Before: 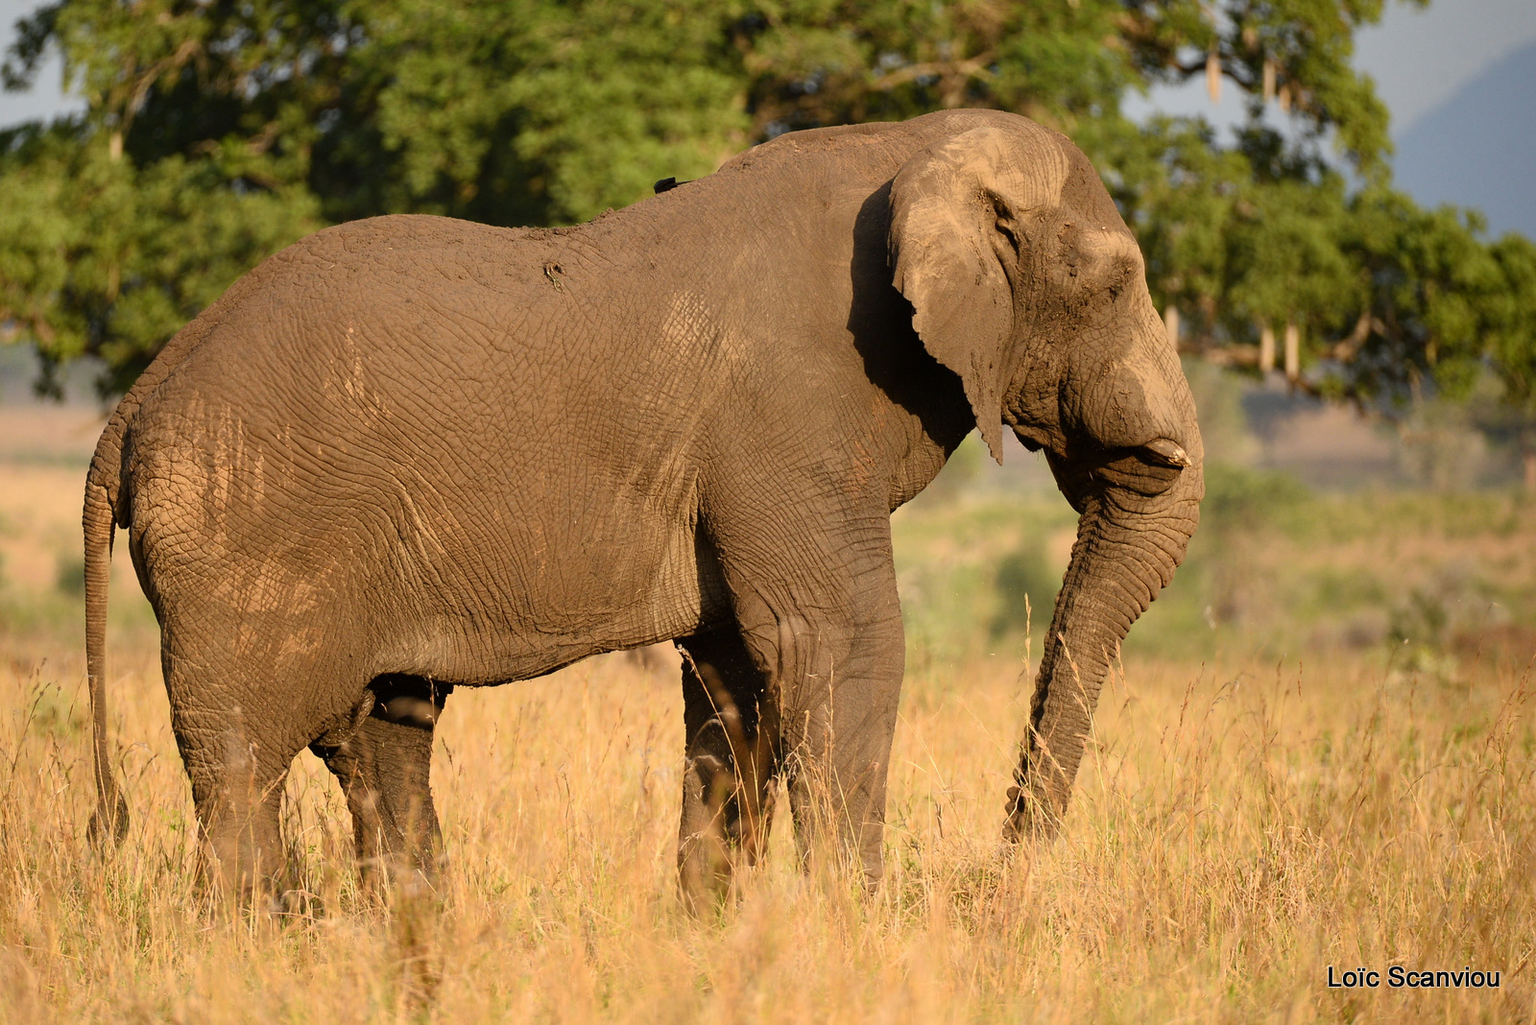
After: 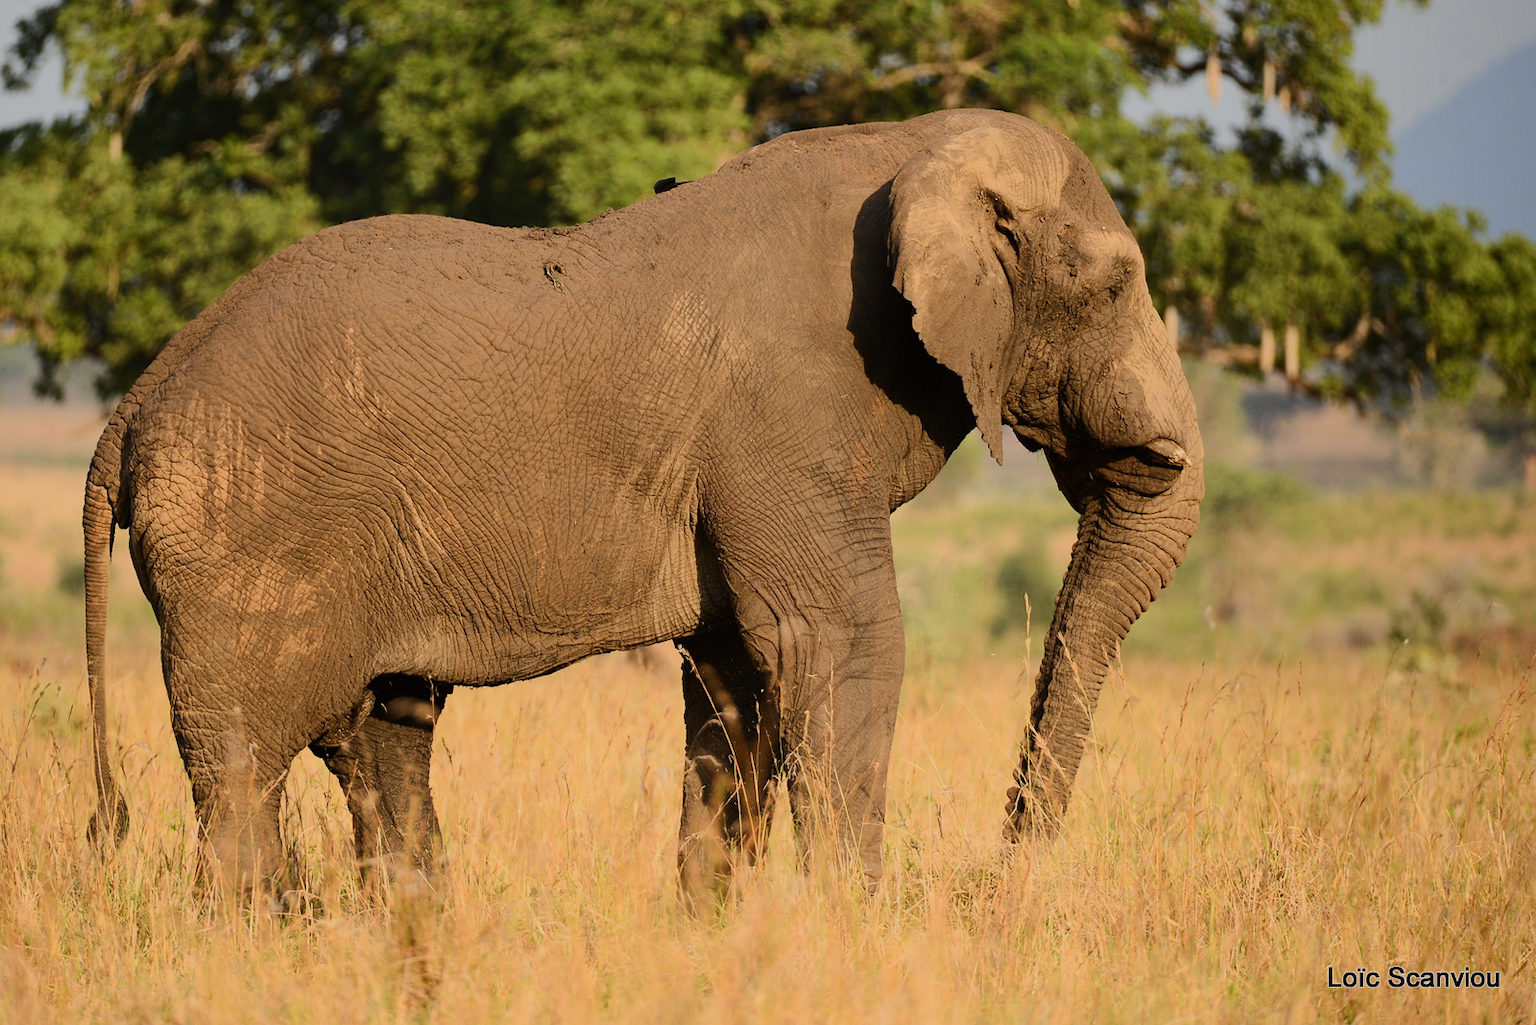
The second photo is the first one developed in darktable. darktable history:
base curve: curves: ch0 [(0, 0) (0.025, 0.046) (0.112, 0.277) (0.467, 0.74) (0.814, 0.929) (1, 0.942)]
exposure: black level correction 0, exposure 1.125 EV, compensate exposure bias true, compensate highlight preservation false
